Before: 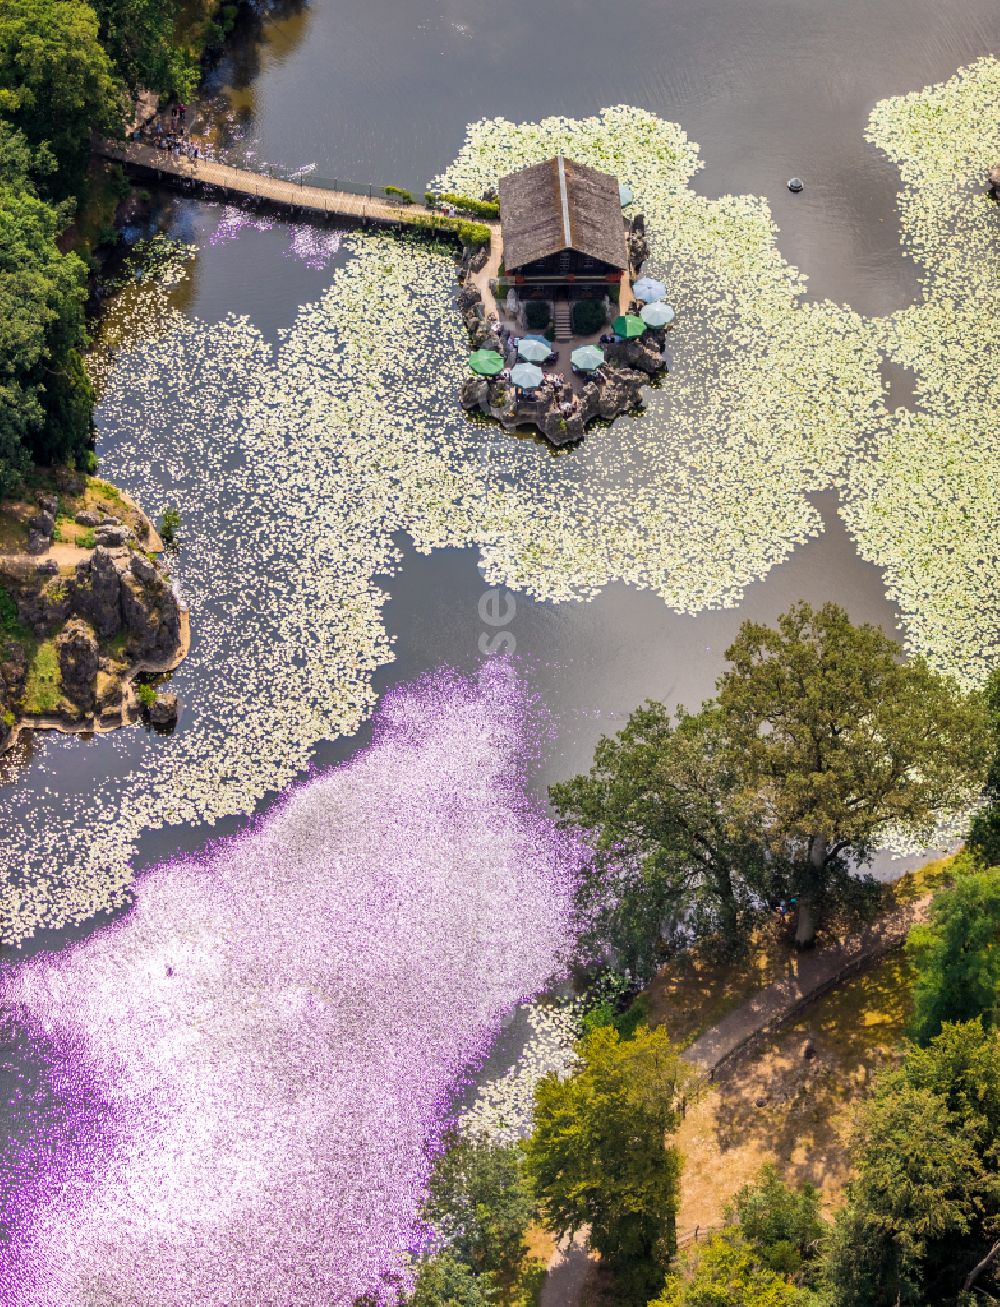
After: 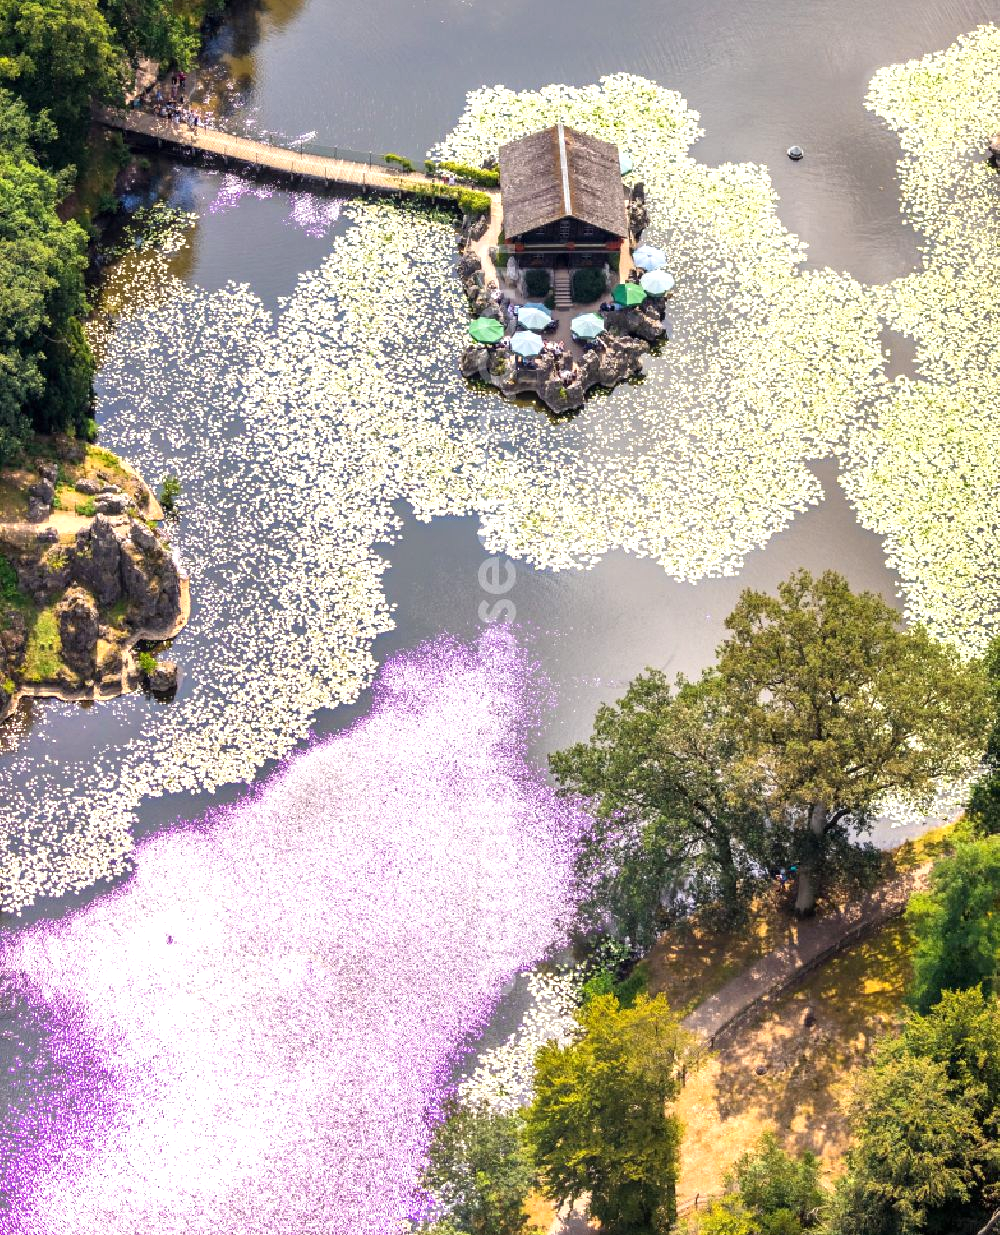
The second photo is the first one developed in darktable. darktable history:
crop and rotate: top 2.479%, bottom 3.018%
exposure: black level correction 0, exposure 0.7 EV, compensate exposure bias true, compensate highlight preservation false
